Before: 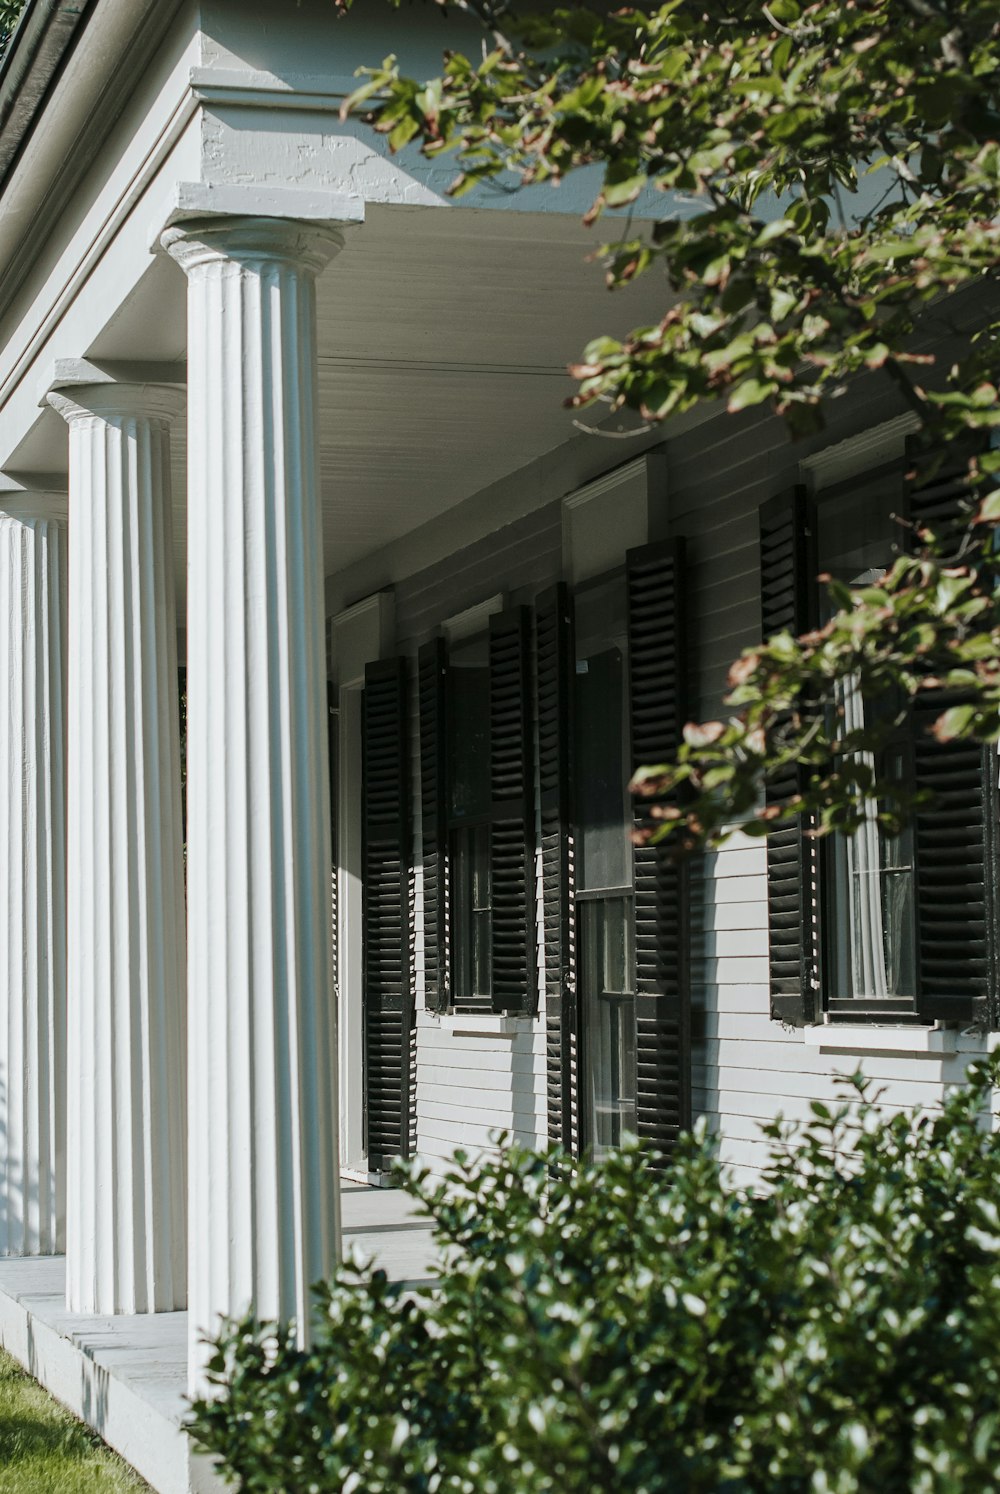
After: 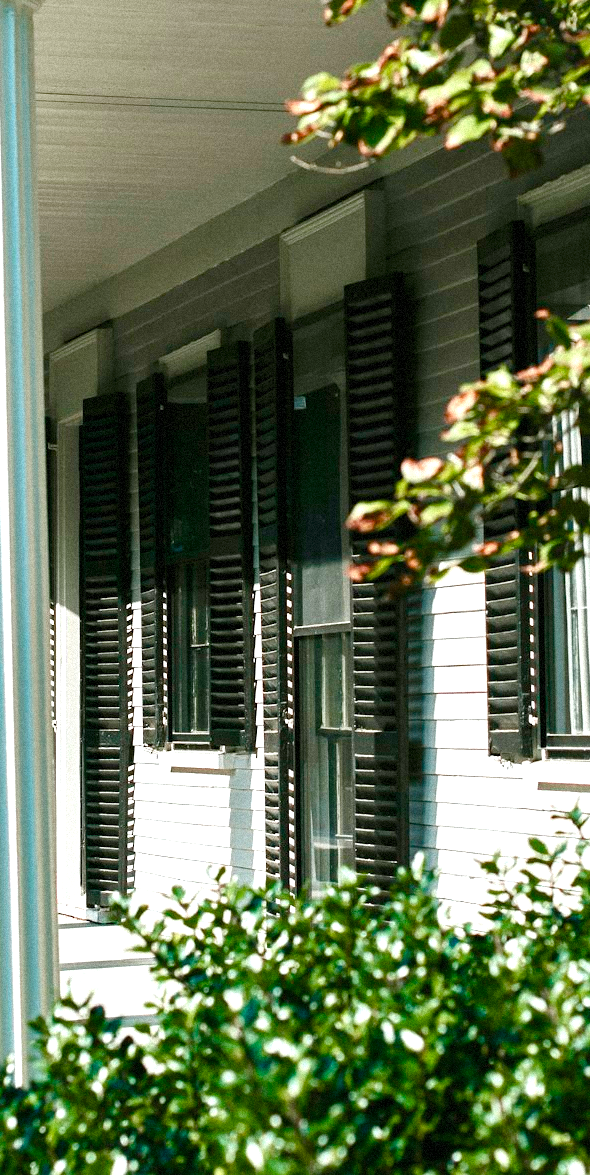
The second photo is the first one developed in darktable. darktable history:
crop and rotate: left 28.256%, top 17.734%, right 12.656%, bottom 3.573%
color balance rgb: perceptual saturation grading › global saturation 20%, perceptual saturation grading › highlights -25%, perceptual saturation grading › shadows 50%
grain: mid-tones bias 0%
exposure: black level correction 0, exposure 1.2 EV, compensate exposure bias true, compensate highlight preservation false
